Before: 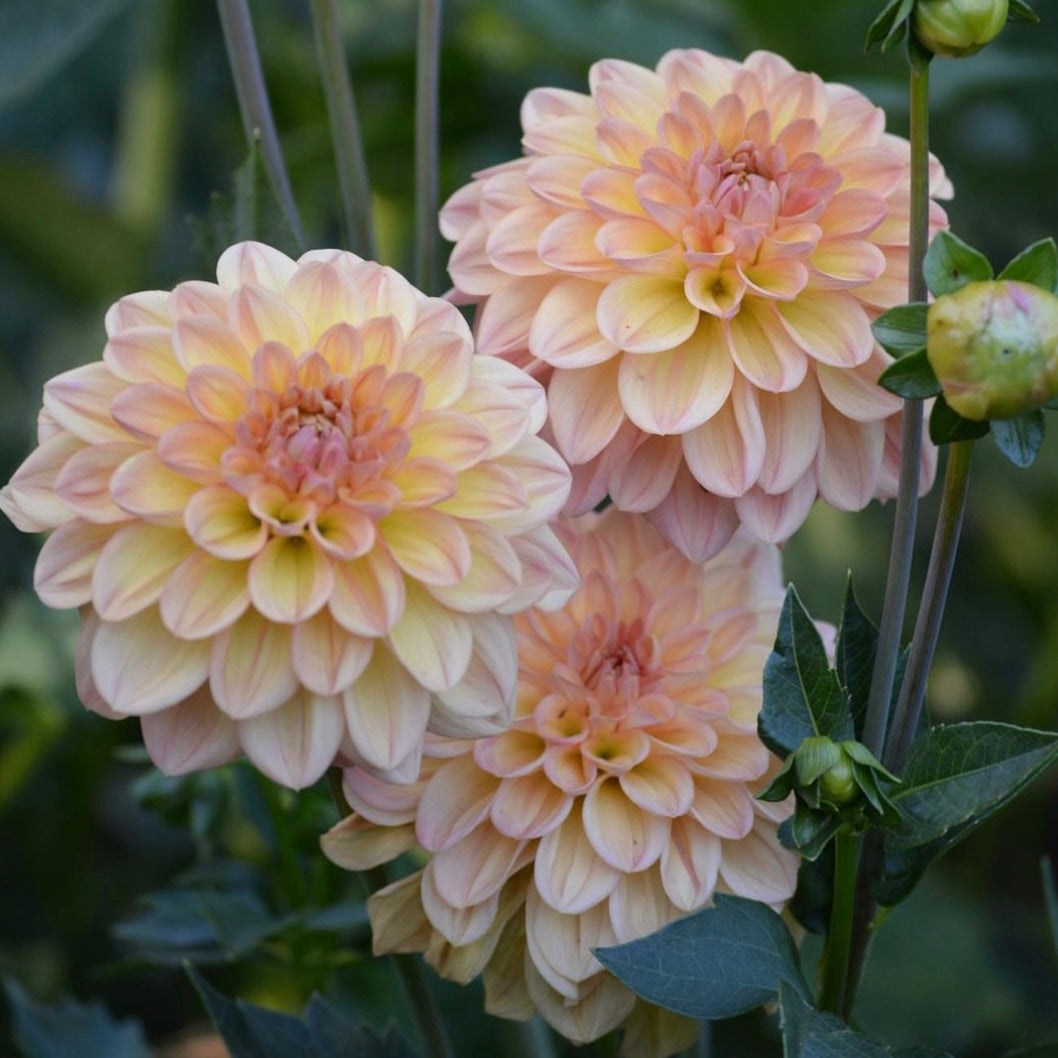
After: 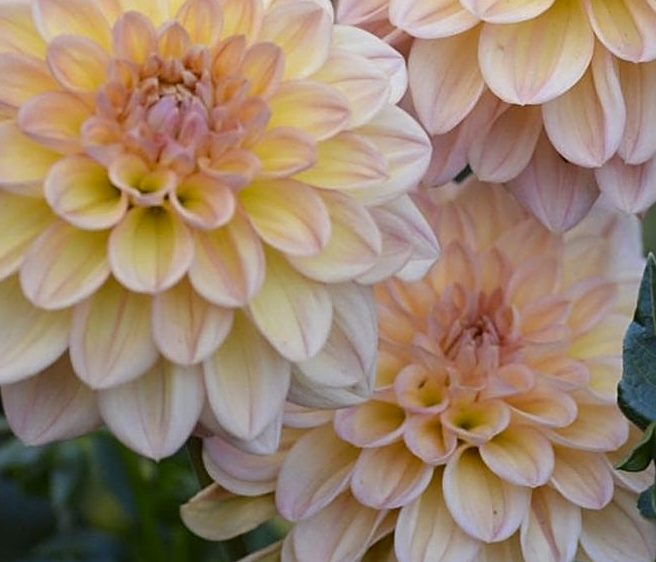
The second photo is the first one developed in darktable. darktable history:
crop: left 13.312%, top 31.28%, right 24.627%, bottom 15.582%
color contrast: green-magenta contrast 0.8, blue-yellow contrast 1.1, unbound 0
sharpen: on, module defaults
